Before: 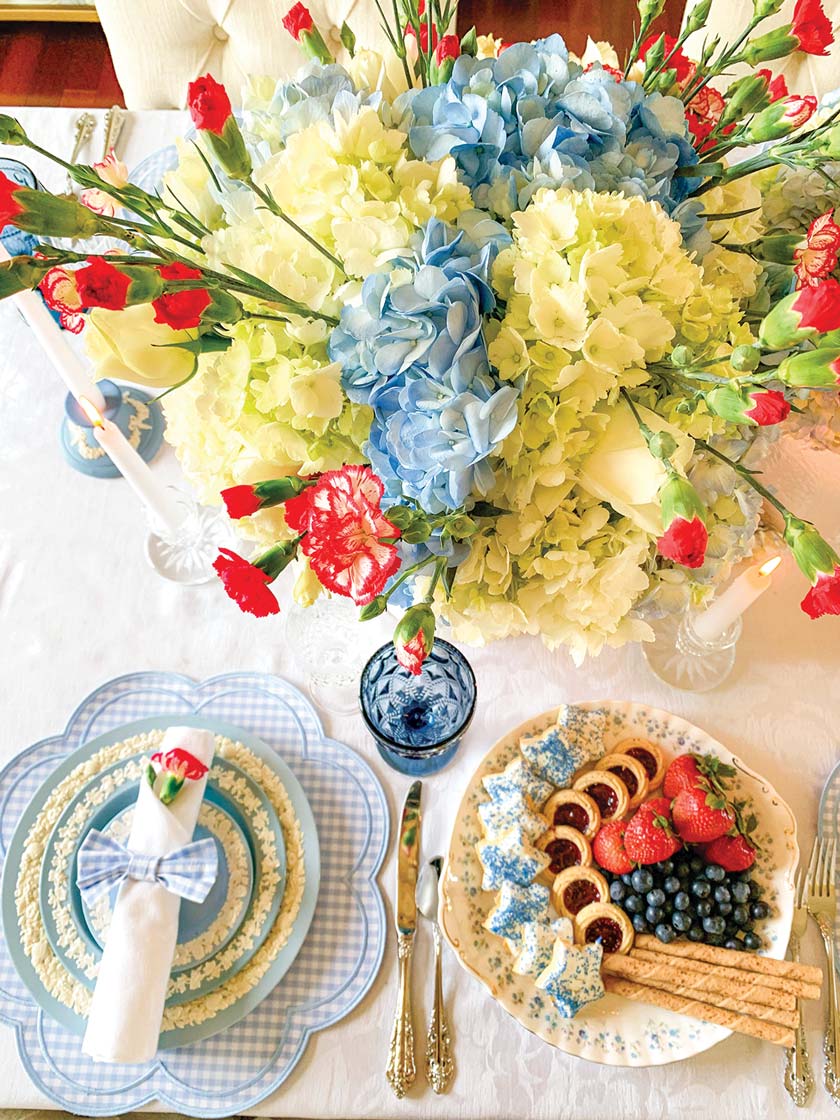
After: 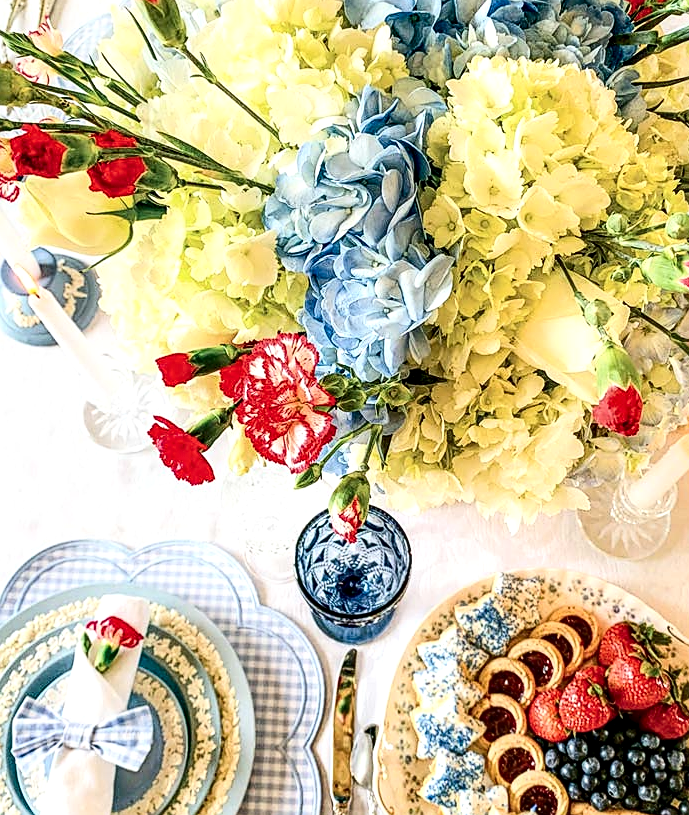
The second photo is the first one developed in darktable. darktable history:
crop: left 7.856%, top 11.836%, right 10.12%, bottom 15.387%
local contrast: detail 150%
contrast brightness saturation: contrast 0.28
sharpen: on, module defaults
